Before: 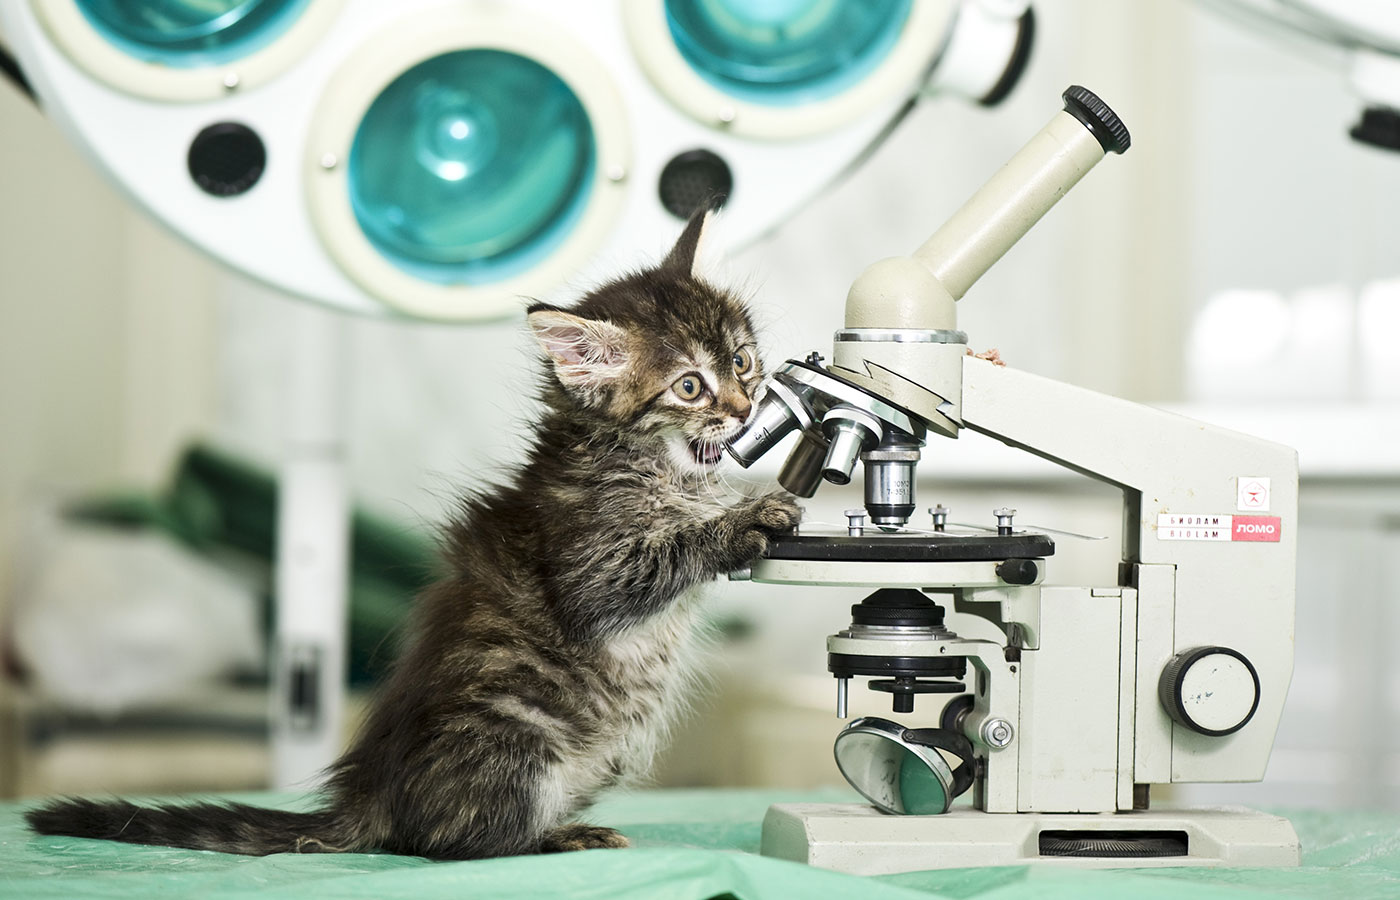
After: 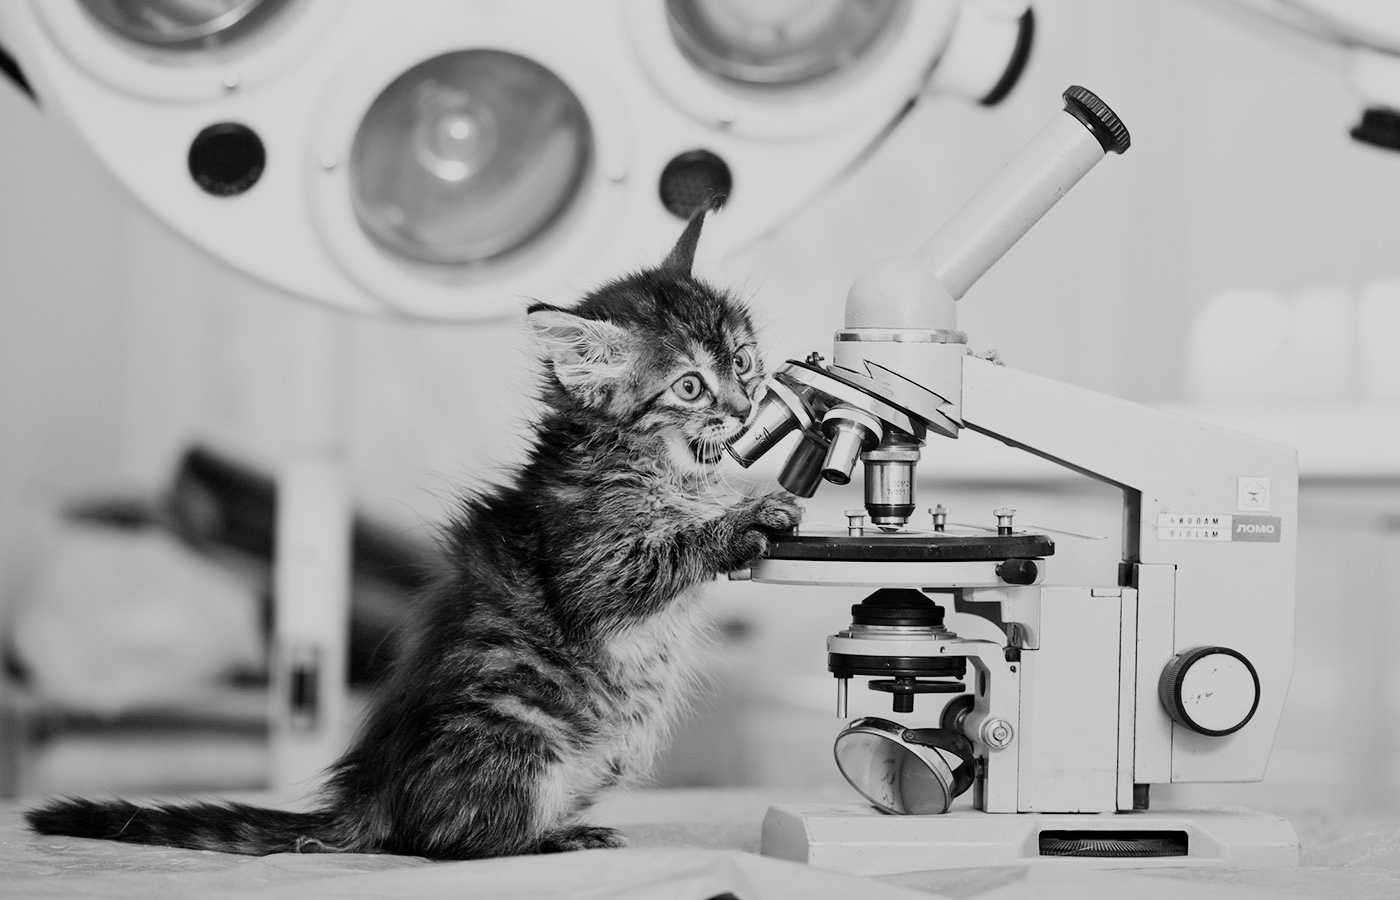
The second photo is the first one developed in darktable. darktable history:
color correction: highlights a* -10.69, highlights b* -19.19
filmic rgb: black relative exposure -7.65 EV, white relative exposure 4.56 EV, hardness 3.61
monochrome: on, module defaults
